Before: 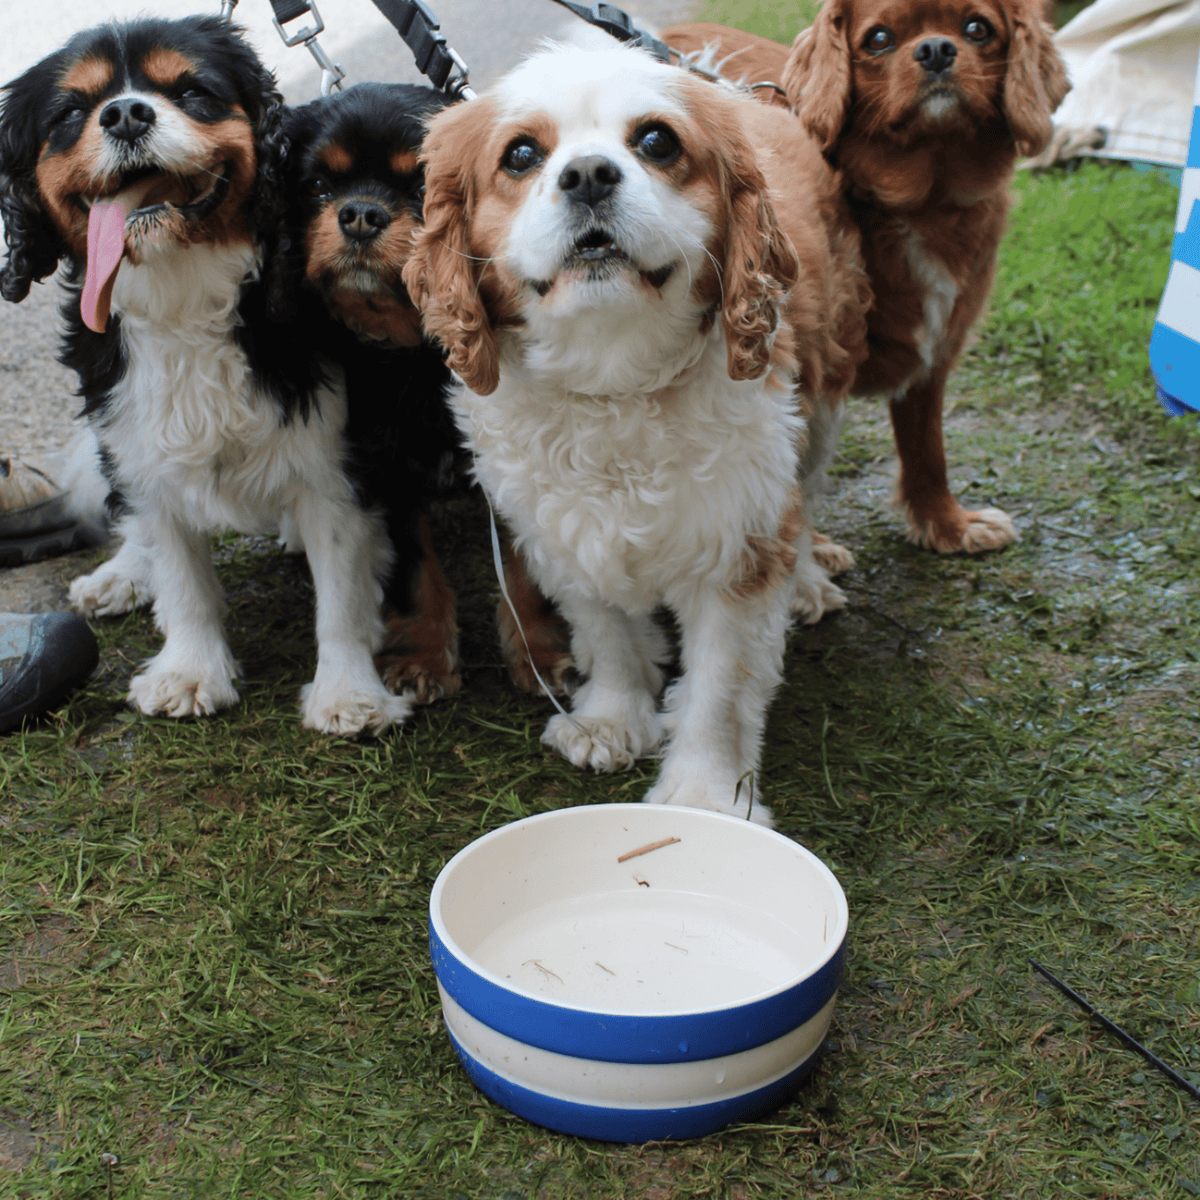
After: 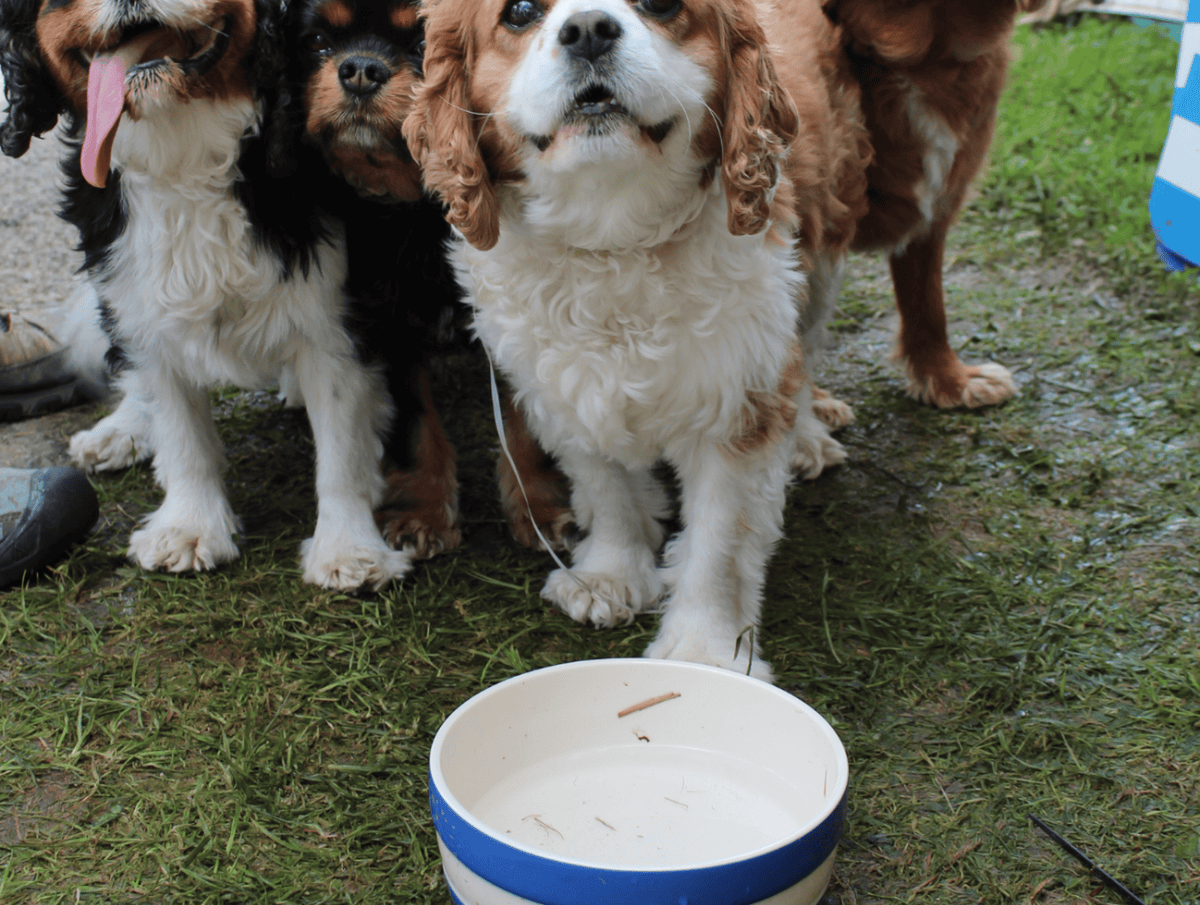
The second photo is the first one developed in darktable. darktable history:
crop and rotate: top 12.136%, bottom 12.378%
shadows and highlights: radius 126.38, shadows 30.27, highlights -31.06, highlights color adjustment 0.445%, low approximation 0.01, soften with gaussian
